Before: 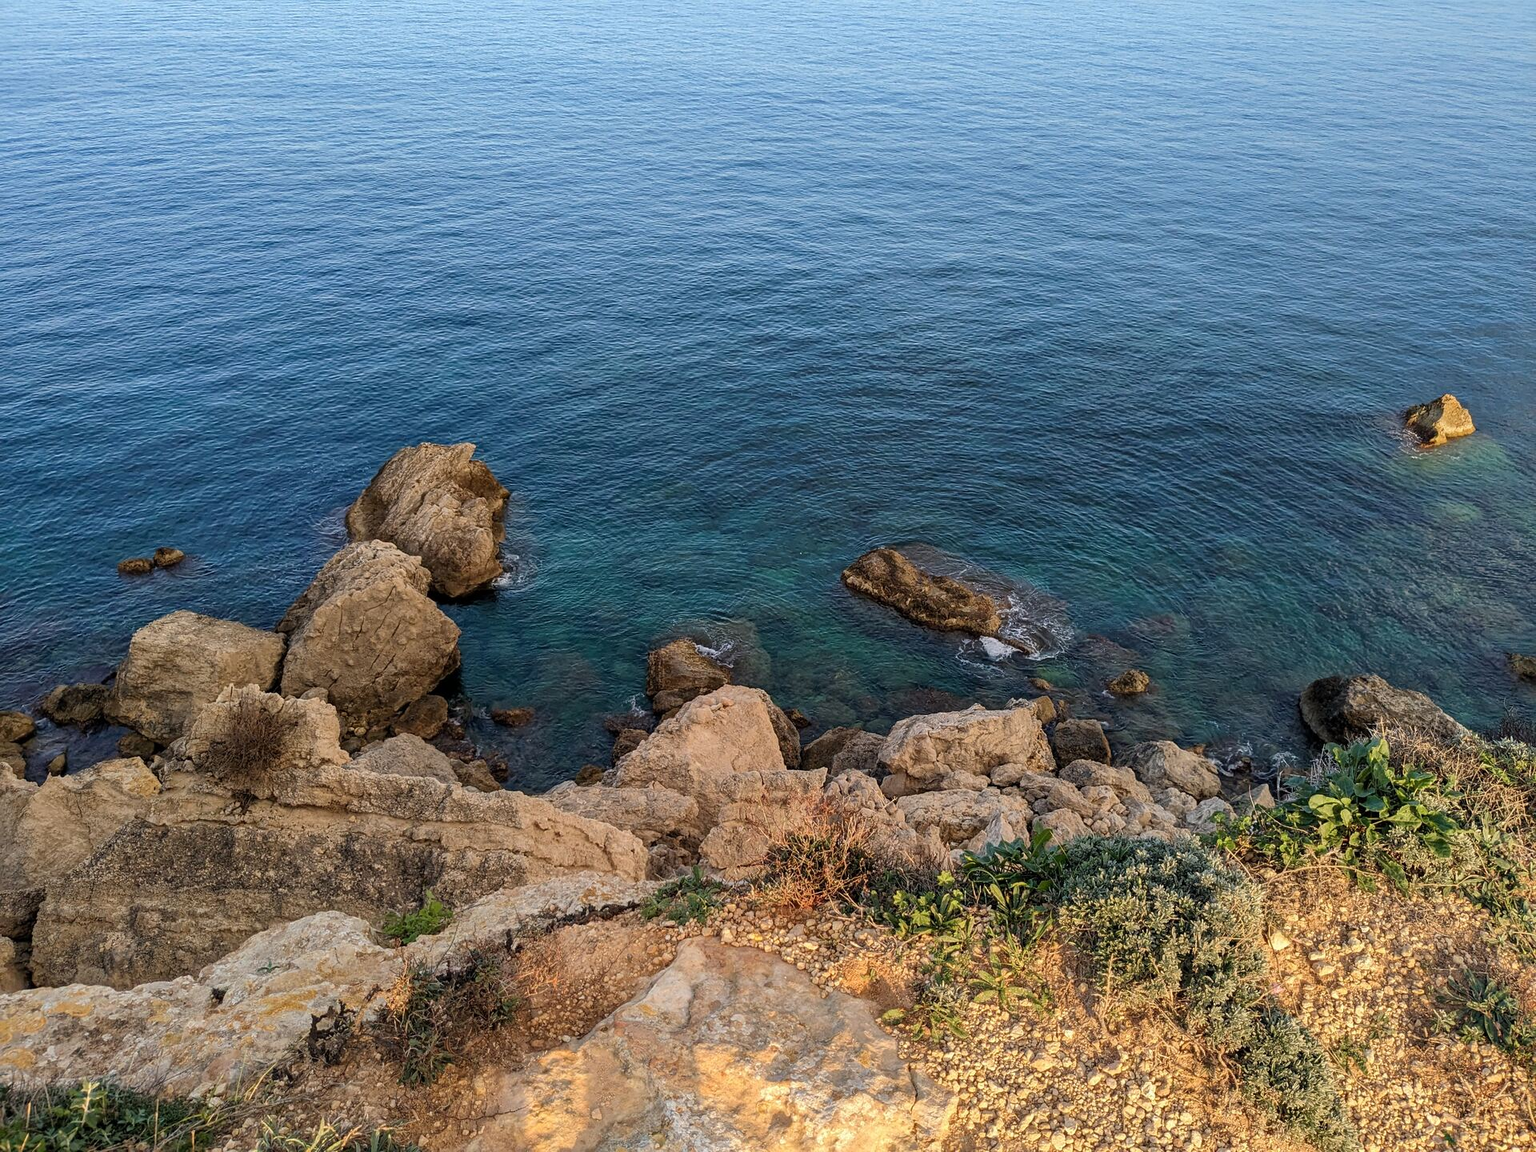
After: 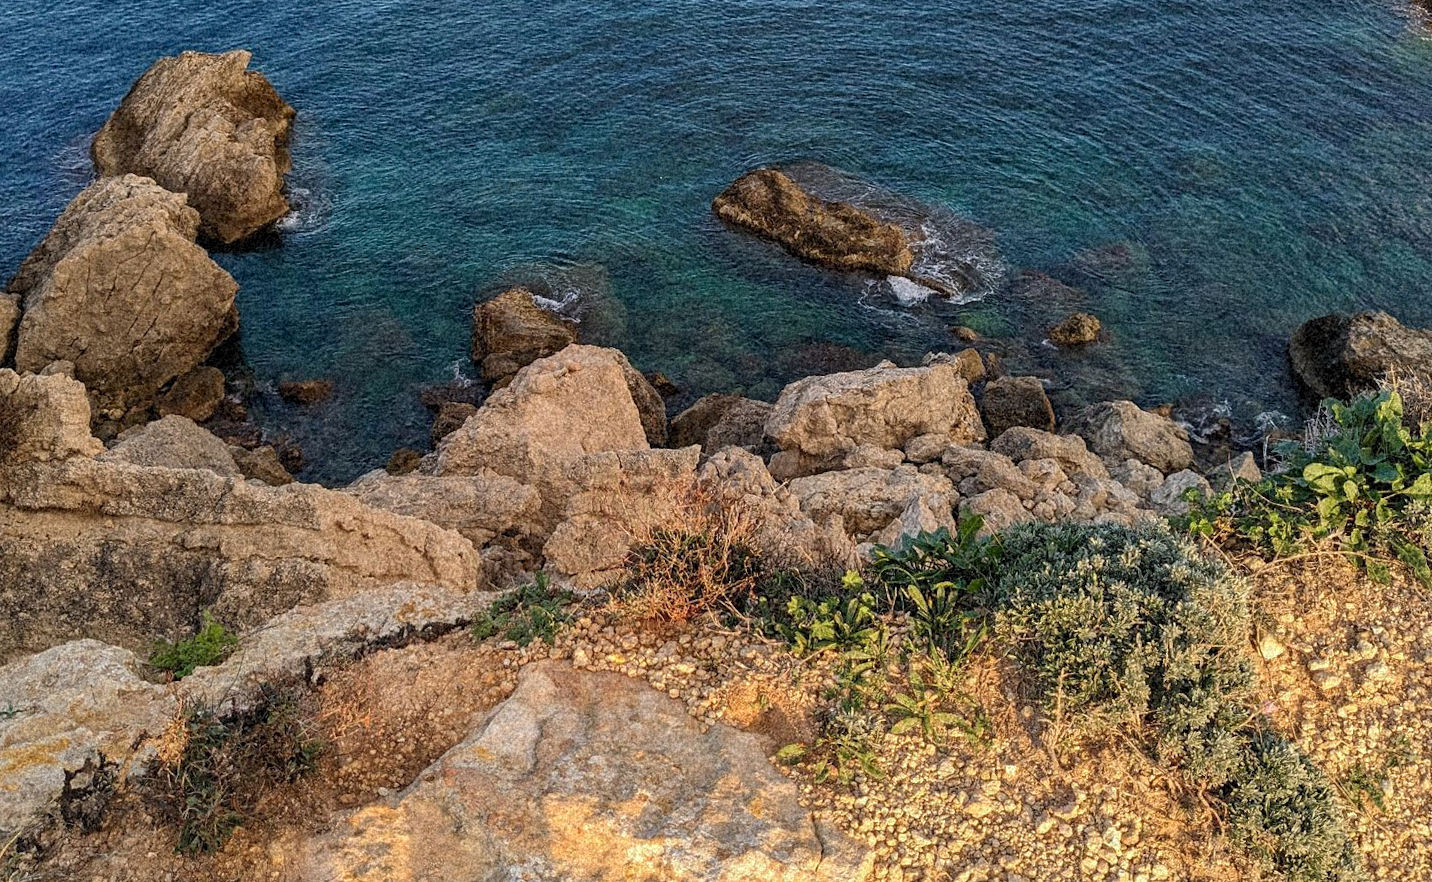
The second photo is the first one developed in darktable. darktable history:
grain: coarseness 46.9 ISO, strength 50.21%, mid-tones bias 0%
rotate and perspective: rotation -1.42°, crop left 0.016, crop right 0.984, crop top 0.035, crop bottom 0.965
crop and rotate: left 17.299%, top 35.115%, right 7.015%, bottom 1.024%
